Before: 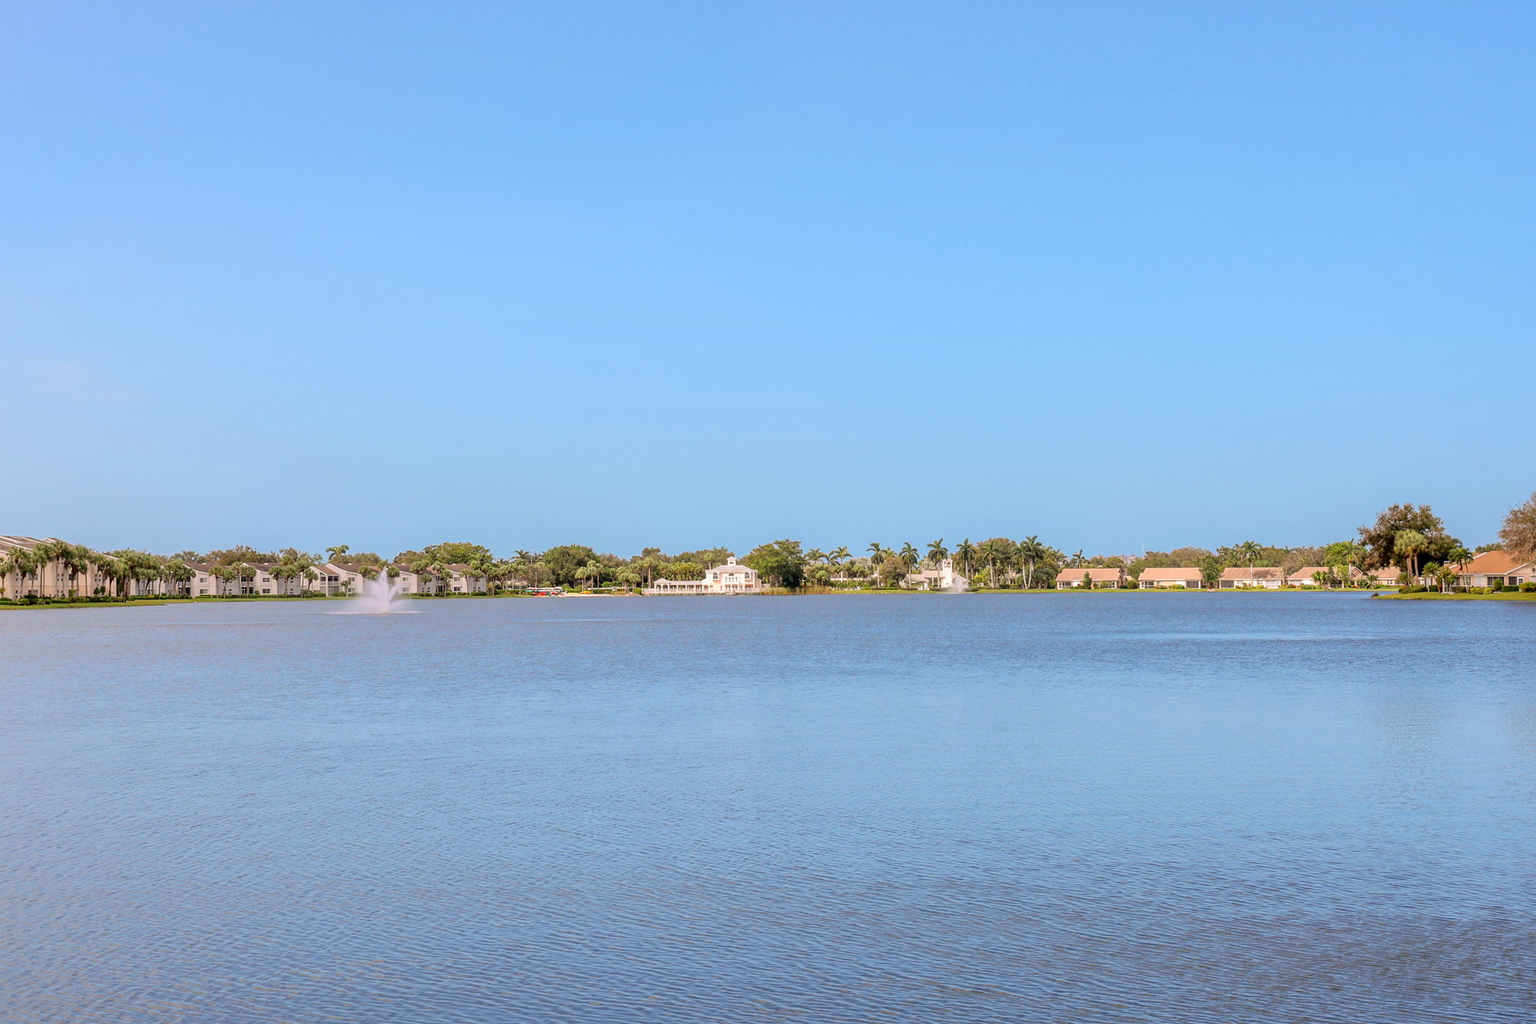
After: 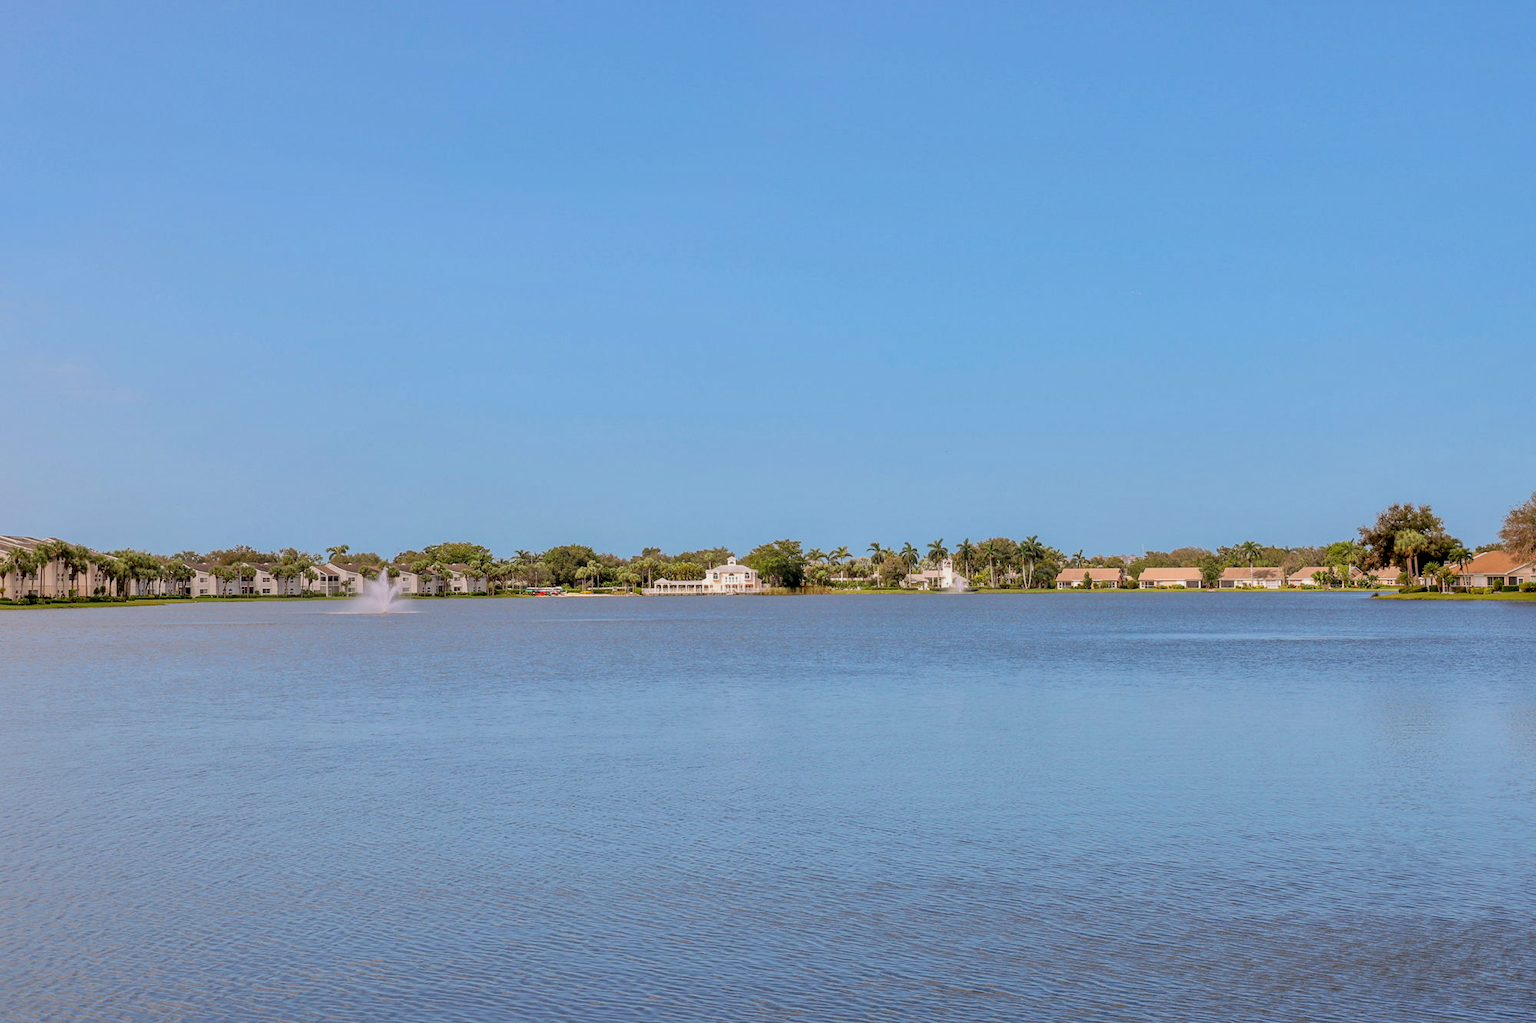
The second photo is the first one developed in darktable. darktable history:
exposure: black level correction 0.006, exposure -0.226 EV, compensate exposure bias true, compensate highlight preservation false
shadows and highlights: soften with gaussian
